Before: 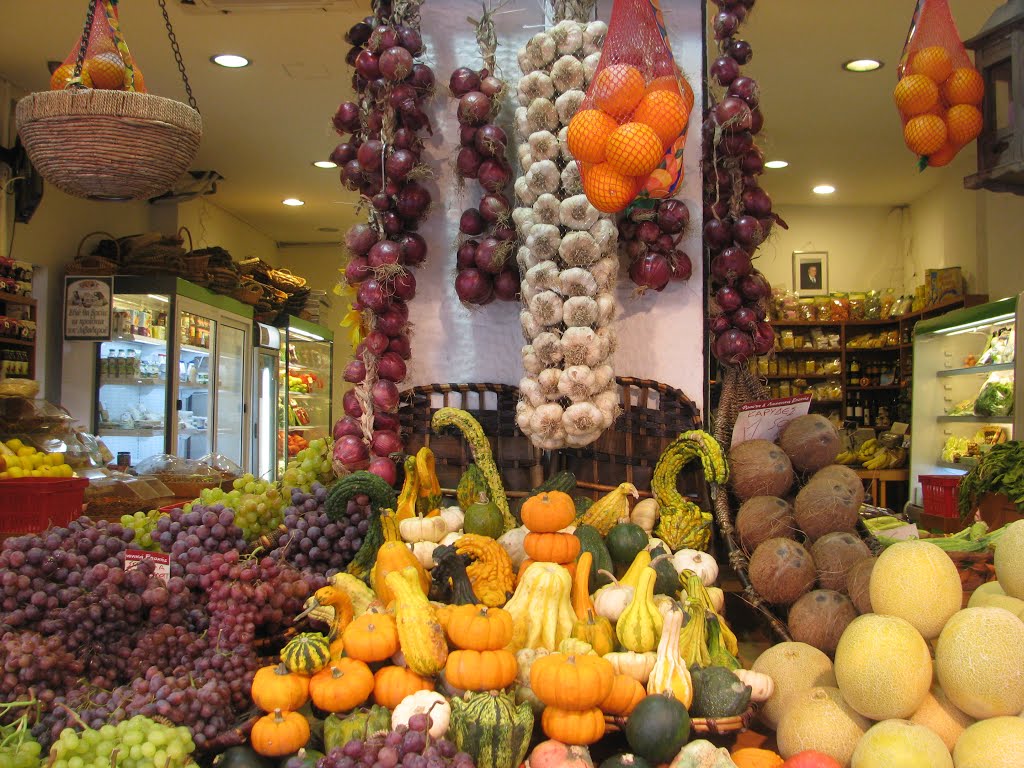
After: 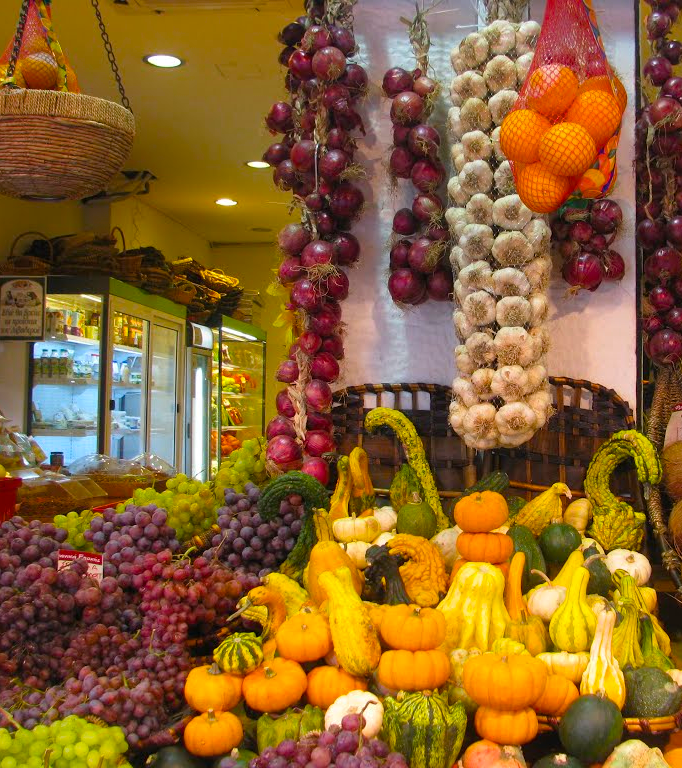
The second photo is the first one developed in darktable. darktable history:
color balance rgb: linear chroma grading › global chroma 15%, perceptual saturation grading › global saturation 30%
crop and rotate: left 6.617%, right 26.717%
